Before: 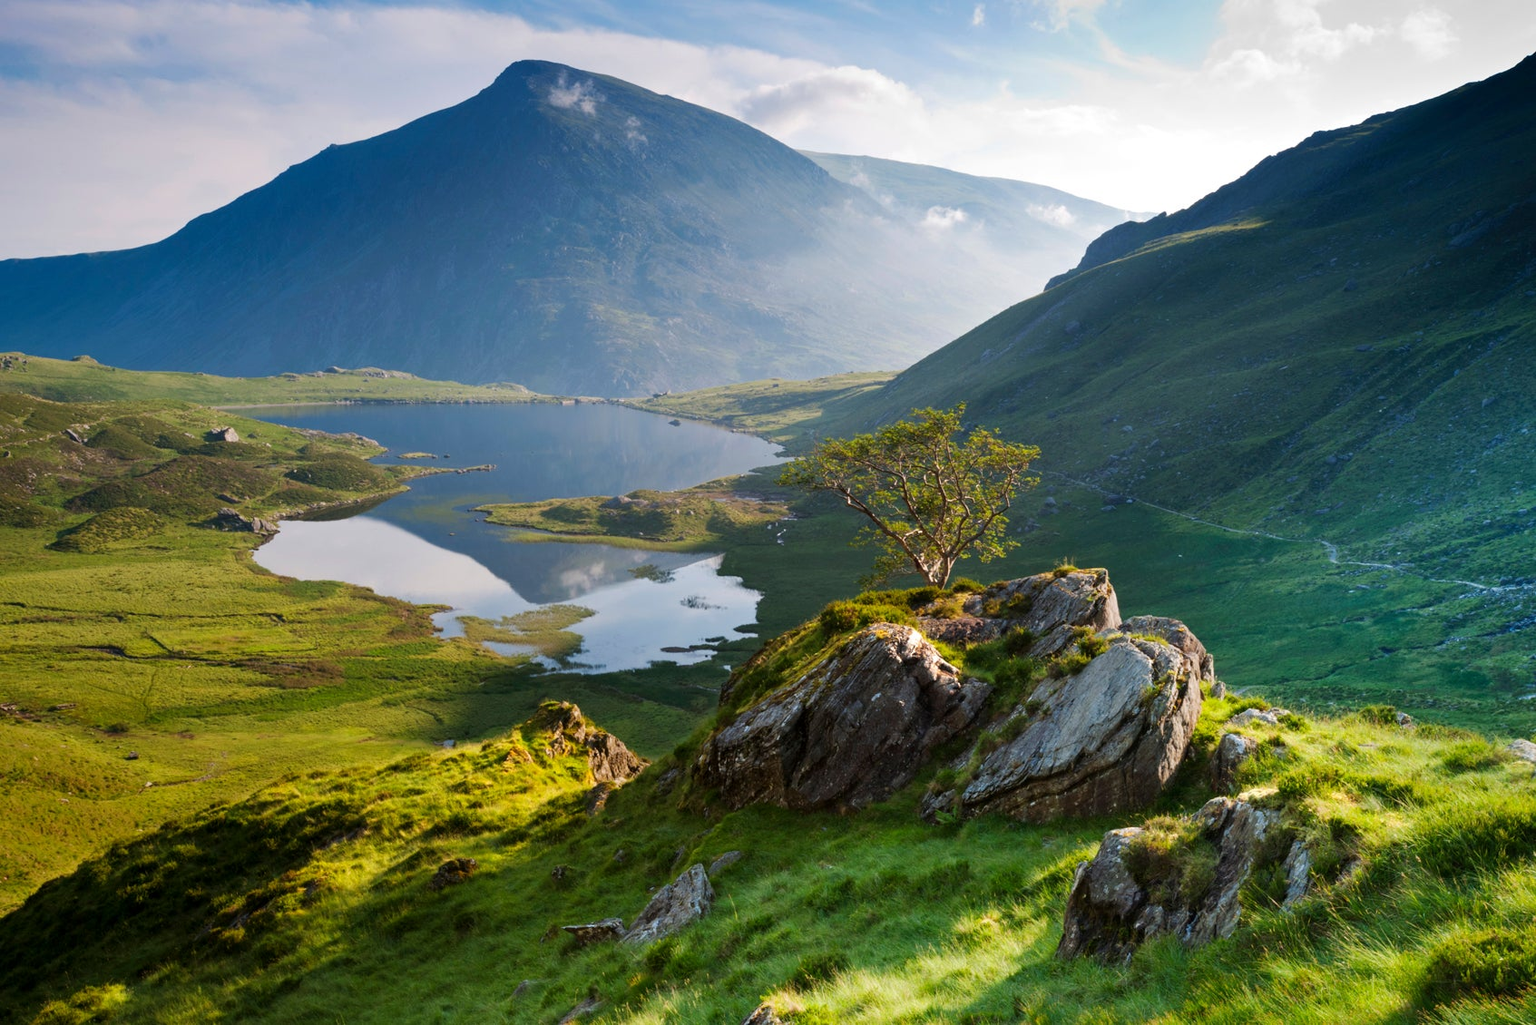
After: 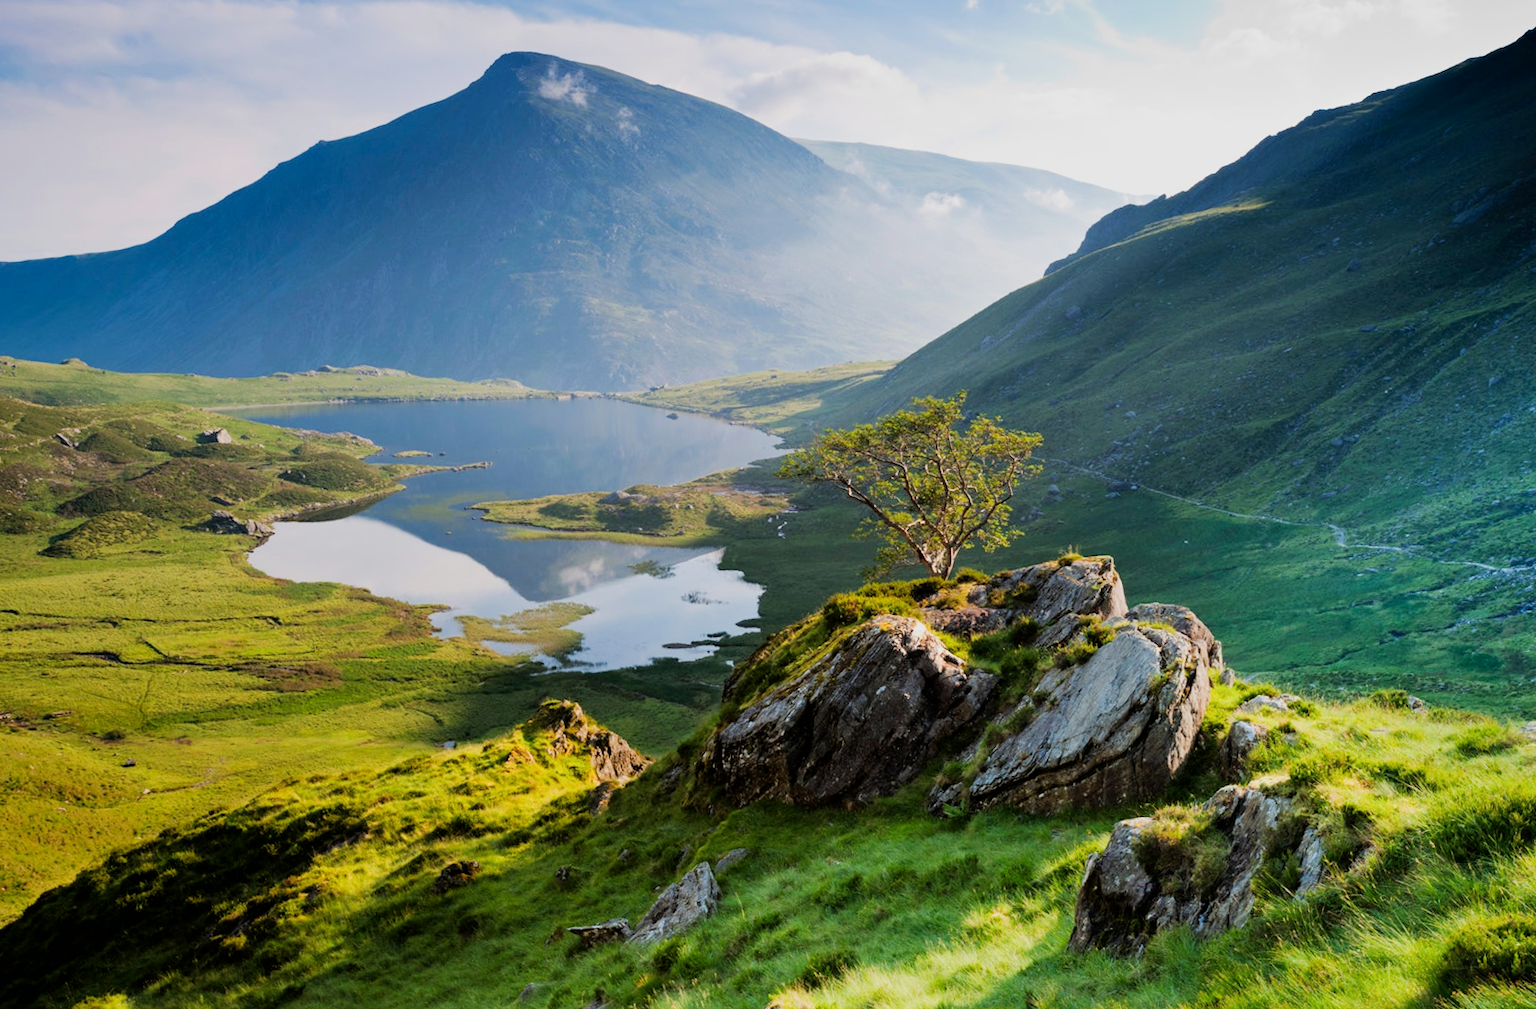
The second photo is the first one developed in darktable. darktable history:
filmic rgb: black relative exposure -7.65 EV, white relative exposure 4.56 EV, hardness 3.61, contrast 1.05
exposure: black level correction 0.001, exposure 0.5 EV, compensate exposure bias true, compensate highlight preservation false
rotate and perspective: rotation -1°, crop left 0.011, crop right 0.989, crop top 0.025, crop bottom 0.975
